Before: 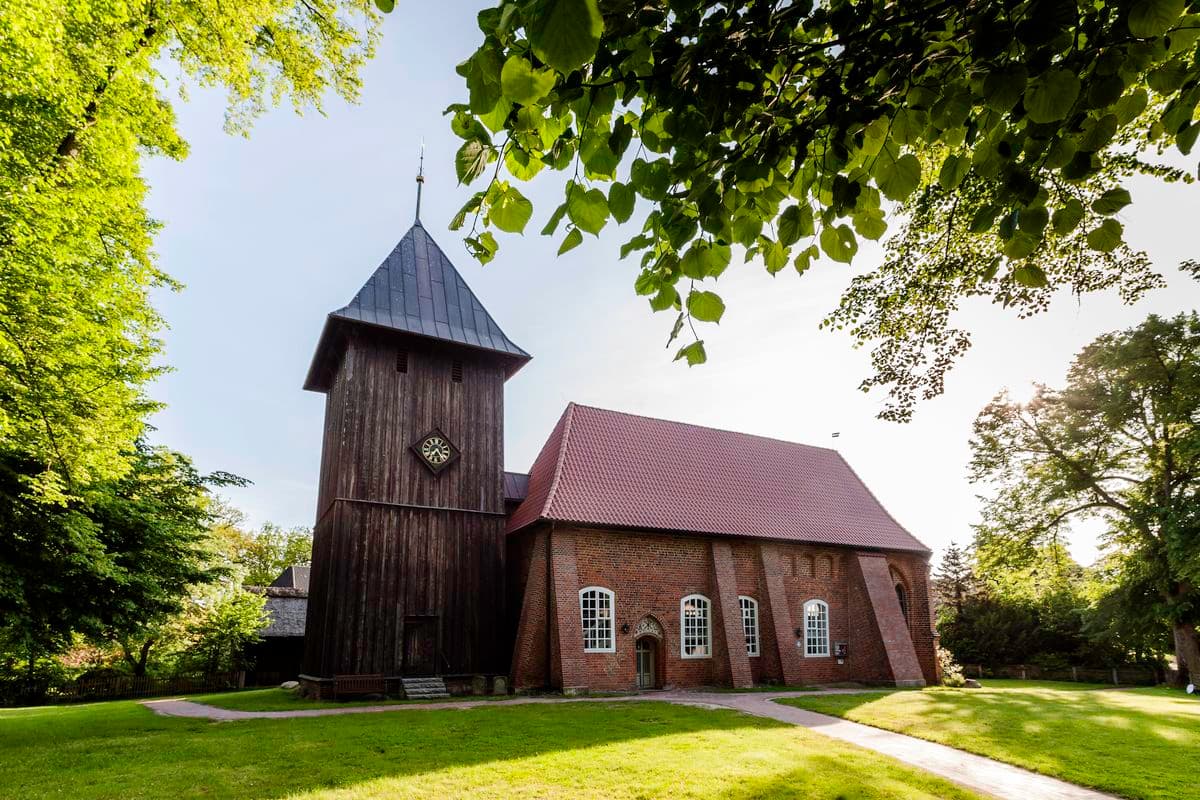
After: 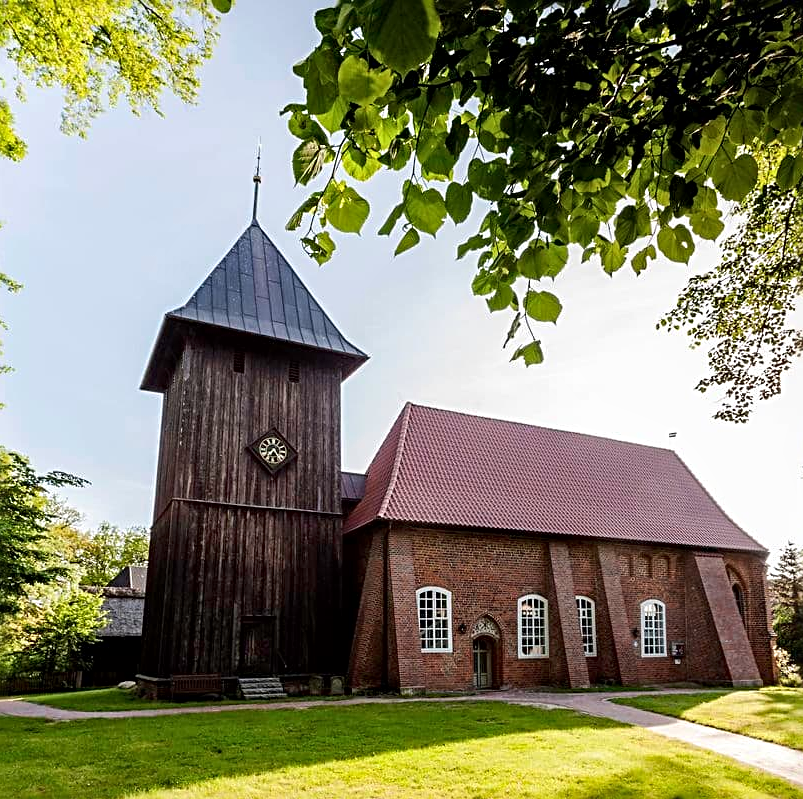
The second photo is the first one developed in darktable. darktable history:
crop and rotate: left 13.605%, right 19.439%
local contrast: mode bilateral grid, contrast 19, coarseness 49, detail 119%, midtone range 0.2
sharpen: radius 3.124
